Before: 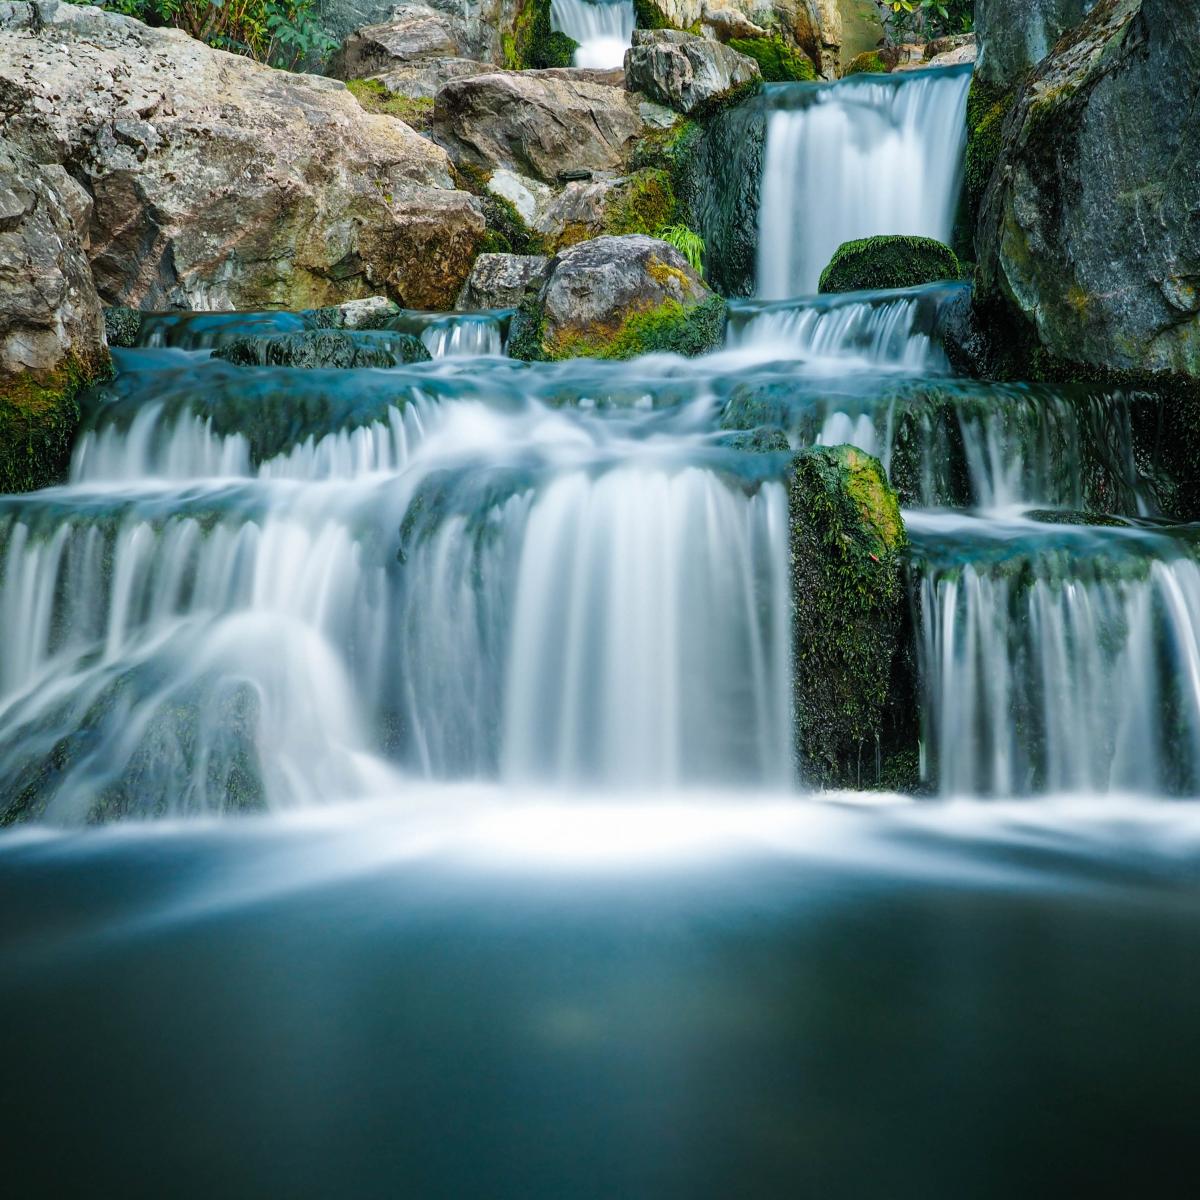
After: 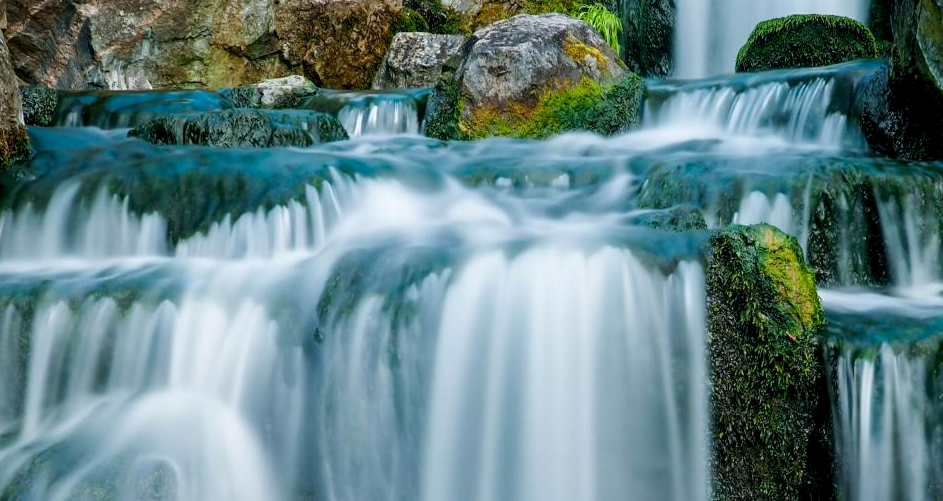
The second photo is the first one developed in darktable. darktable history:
crop: left 6.931%, top 18.466%, right 14.414%, bottom 39.756%
color balance rgb: global offset › luminance -0.515%, perceptual saturation grading › global saturation 0.844%, global vibrance 8.683%
